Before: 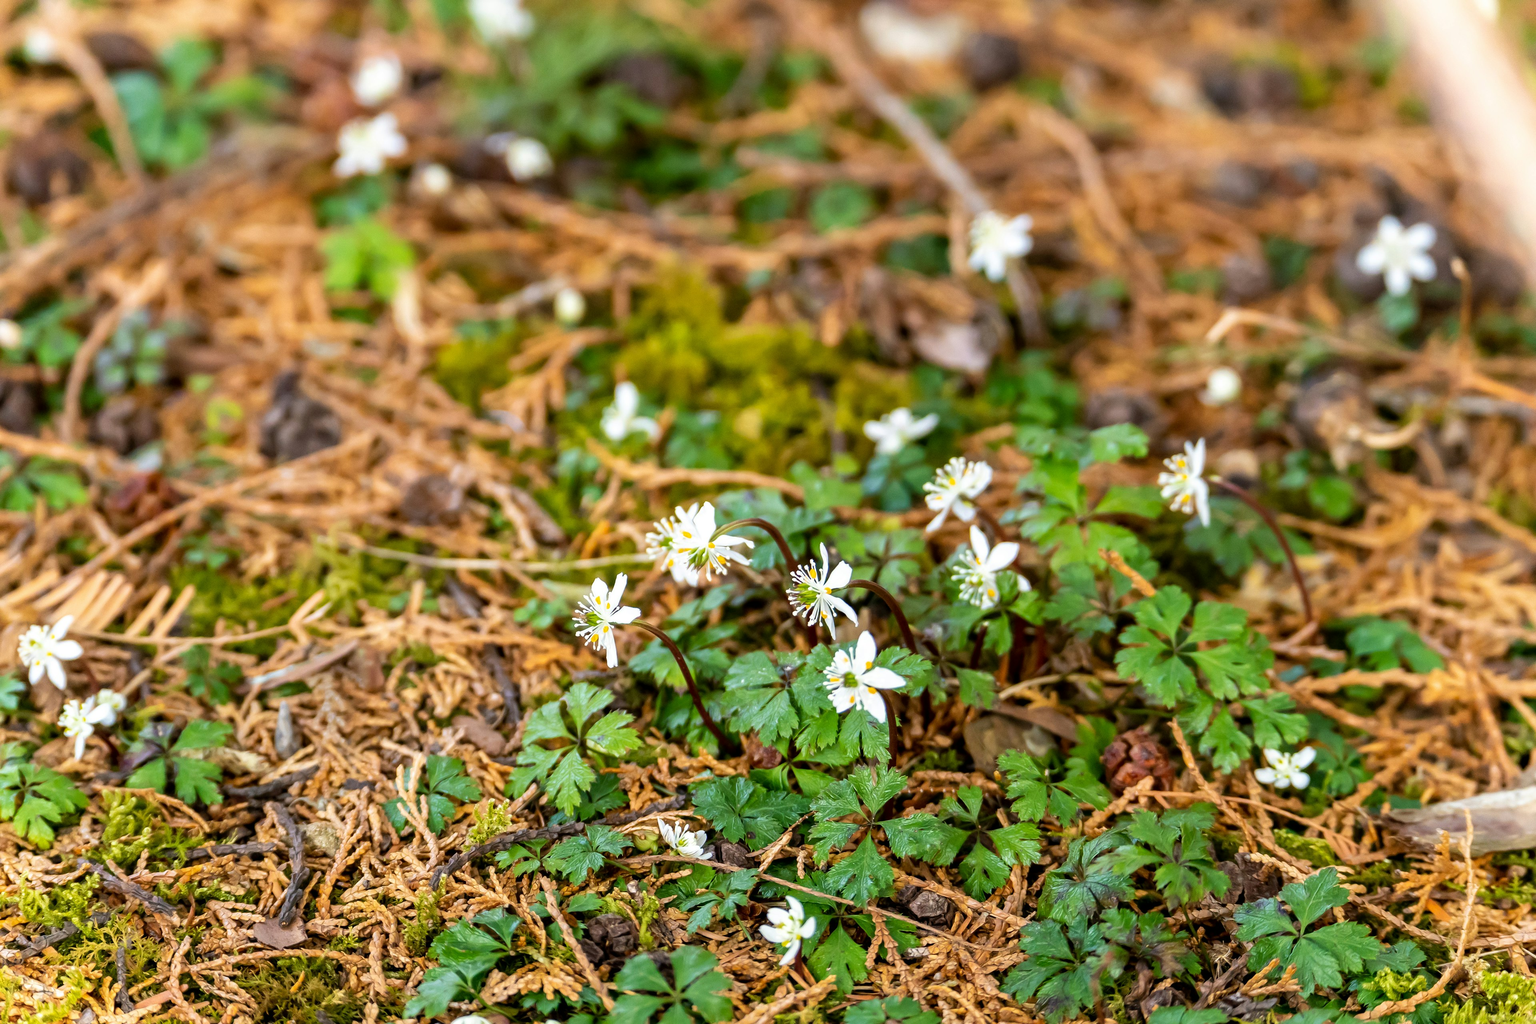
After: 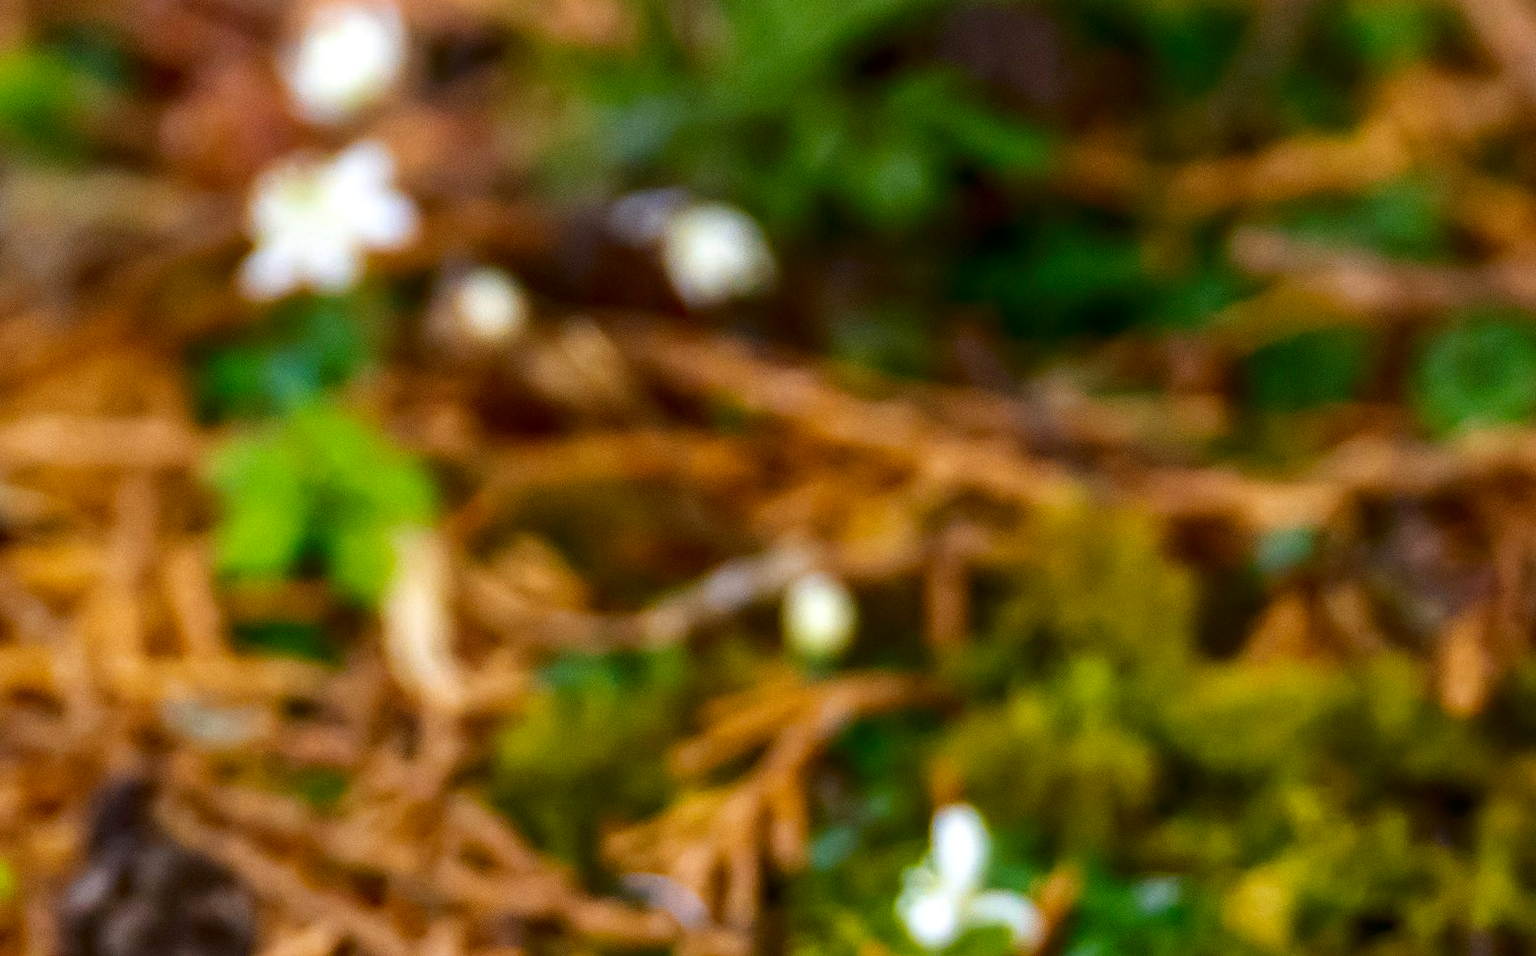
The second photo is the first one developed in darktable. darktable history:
contrast brightness saturation: contrast 0.1, brightness -0.26, saturation 0.14
bloom: size 15%, threshold 97%, strength 7%
haze removal: compatibility mode true, adaptive false
crop: left 15.452%, top 5.459%, right 43.956%, bottom 56.62%
